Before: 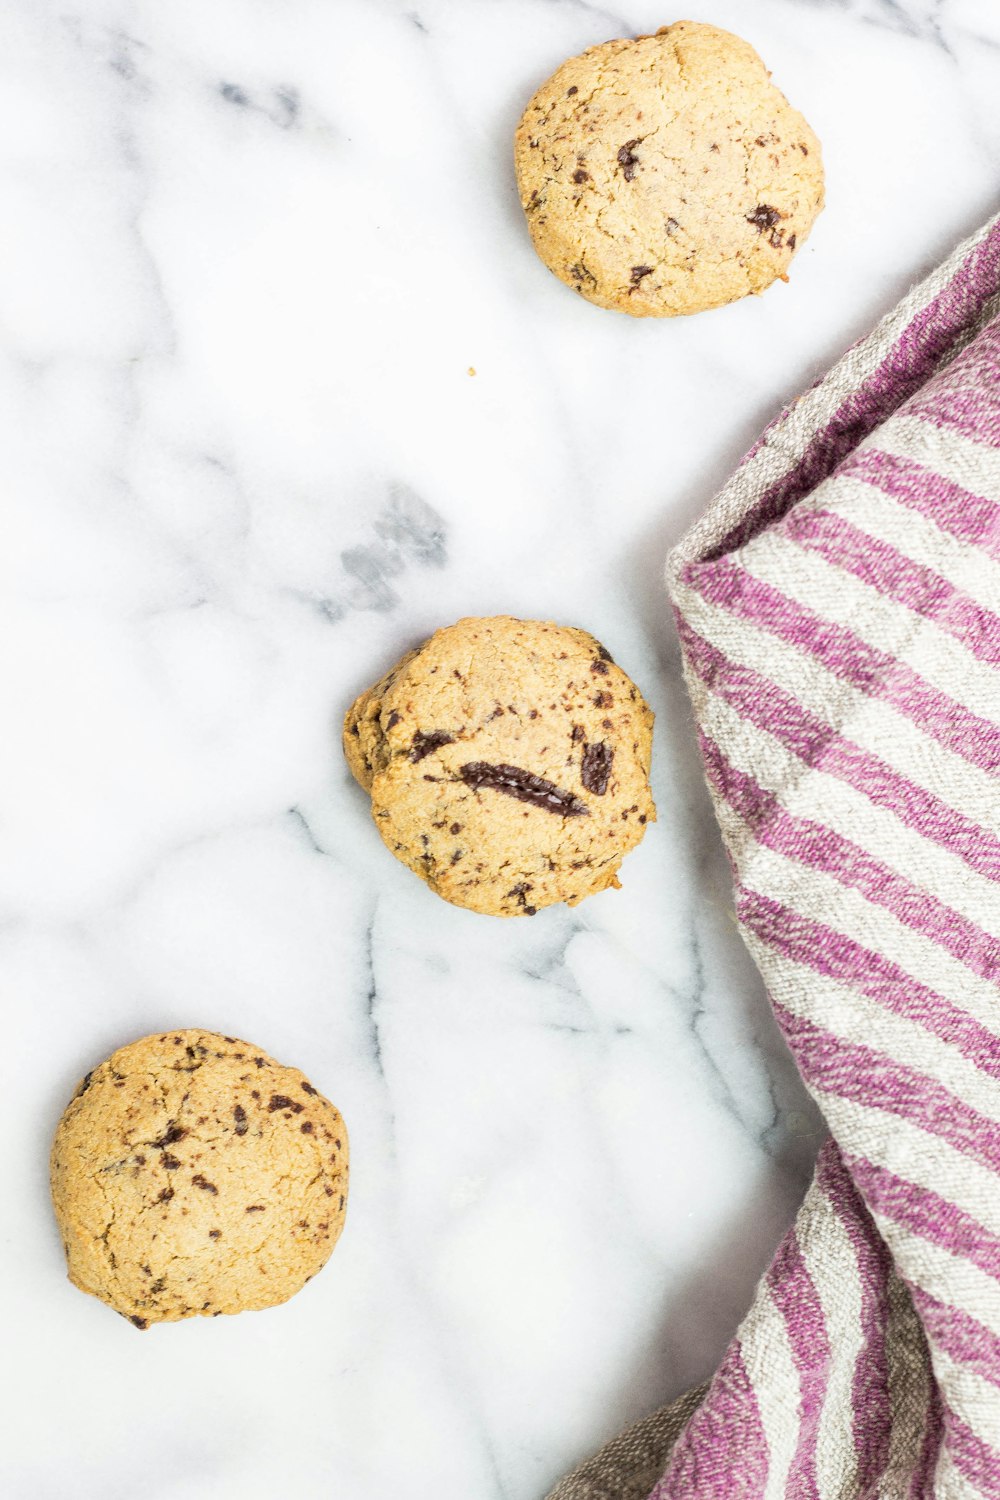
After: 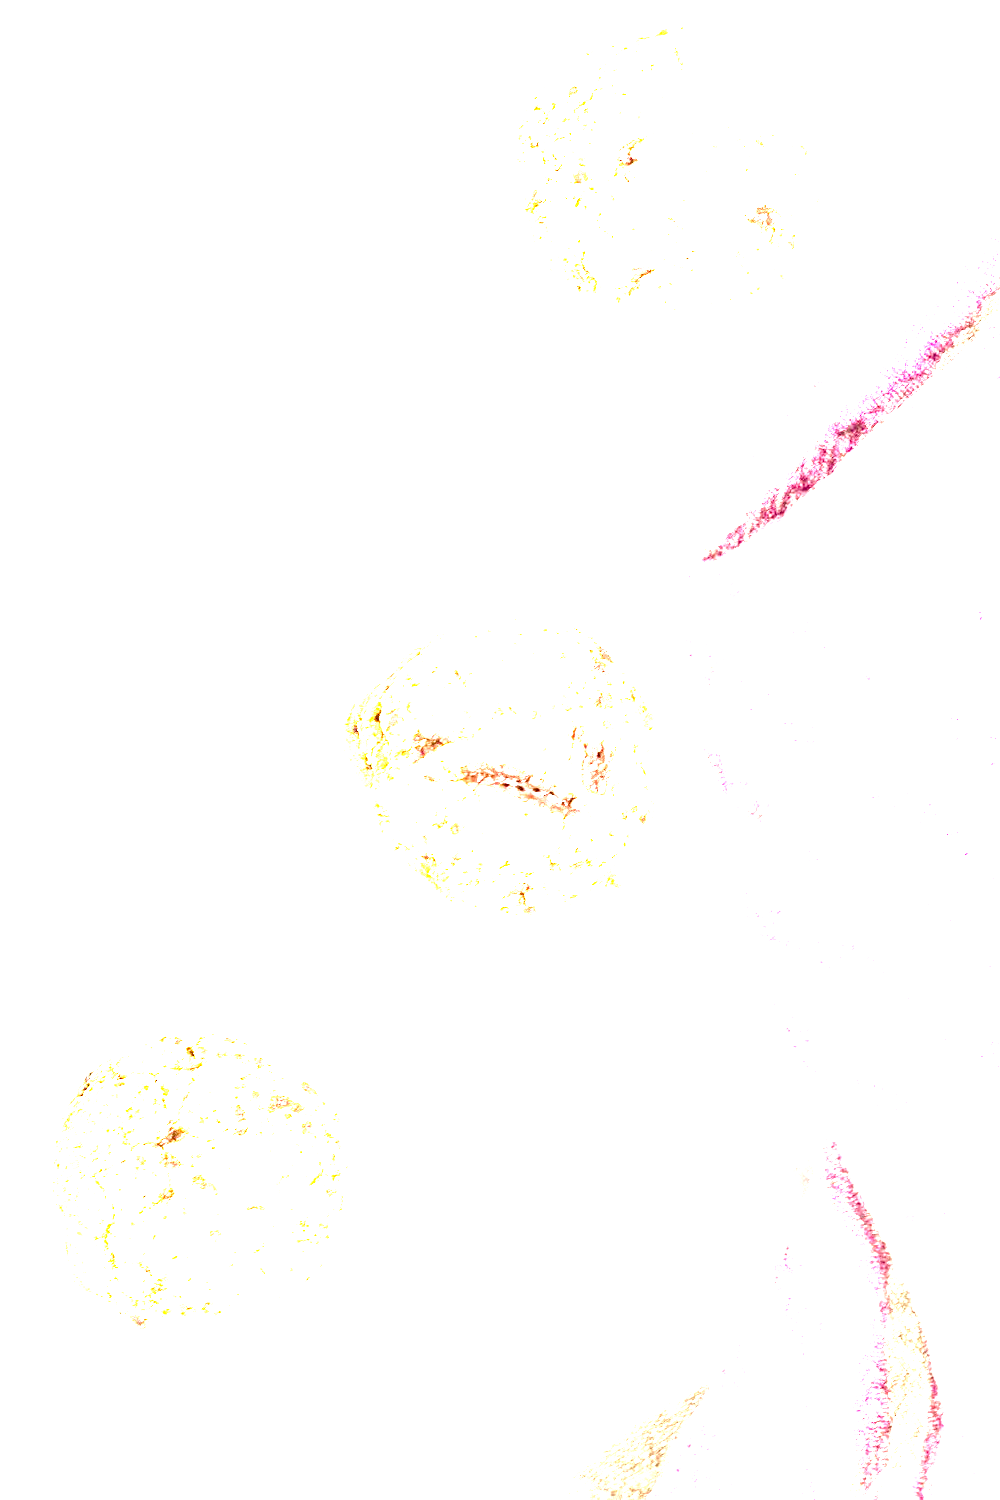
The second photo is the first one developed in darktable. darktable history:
color balance rgb: perceptual saturation grading › global saturation 34.557%, perceptual saturation grading › highlights -29.805%, perceptual saturation grading › shadows 35.049%, perceptual brilliance grading › highlights 8.484%, perceptual brilliance grading › mid-tones 3.603%, perceptual brilliance grading › shadows 2.355%
color correction: highlights b* 3
exposure: black level correction 0, exposure 3.958 EV, compensate exposure bias true, compensate highlight preservation false
